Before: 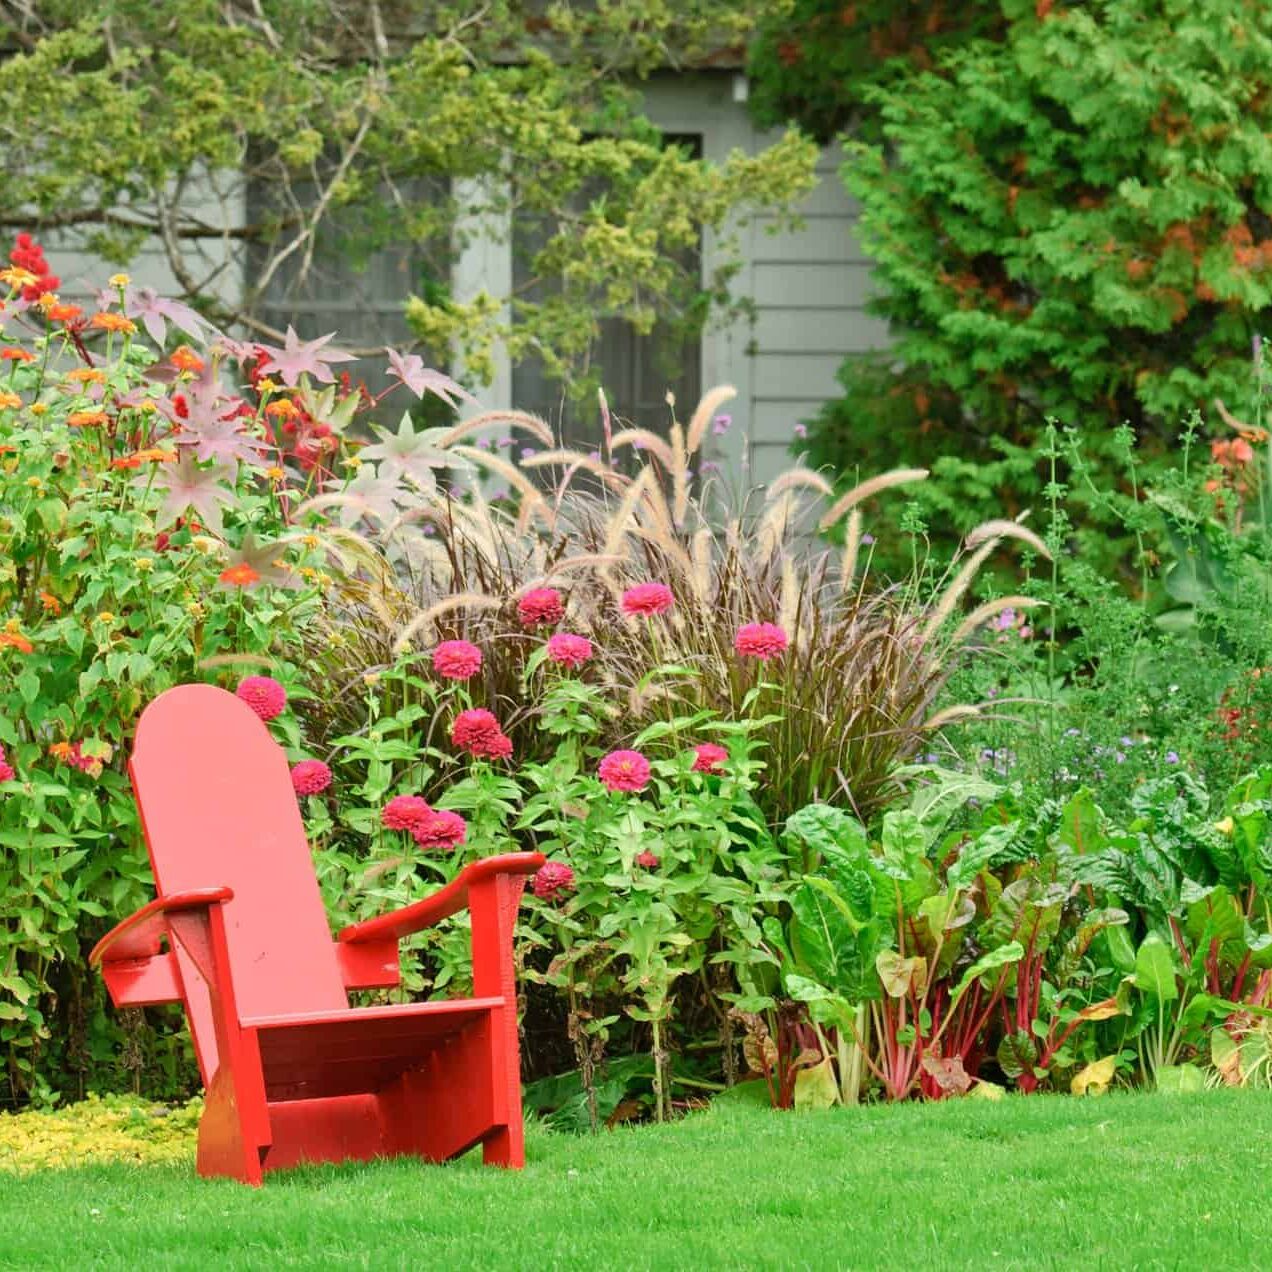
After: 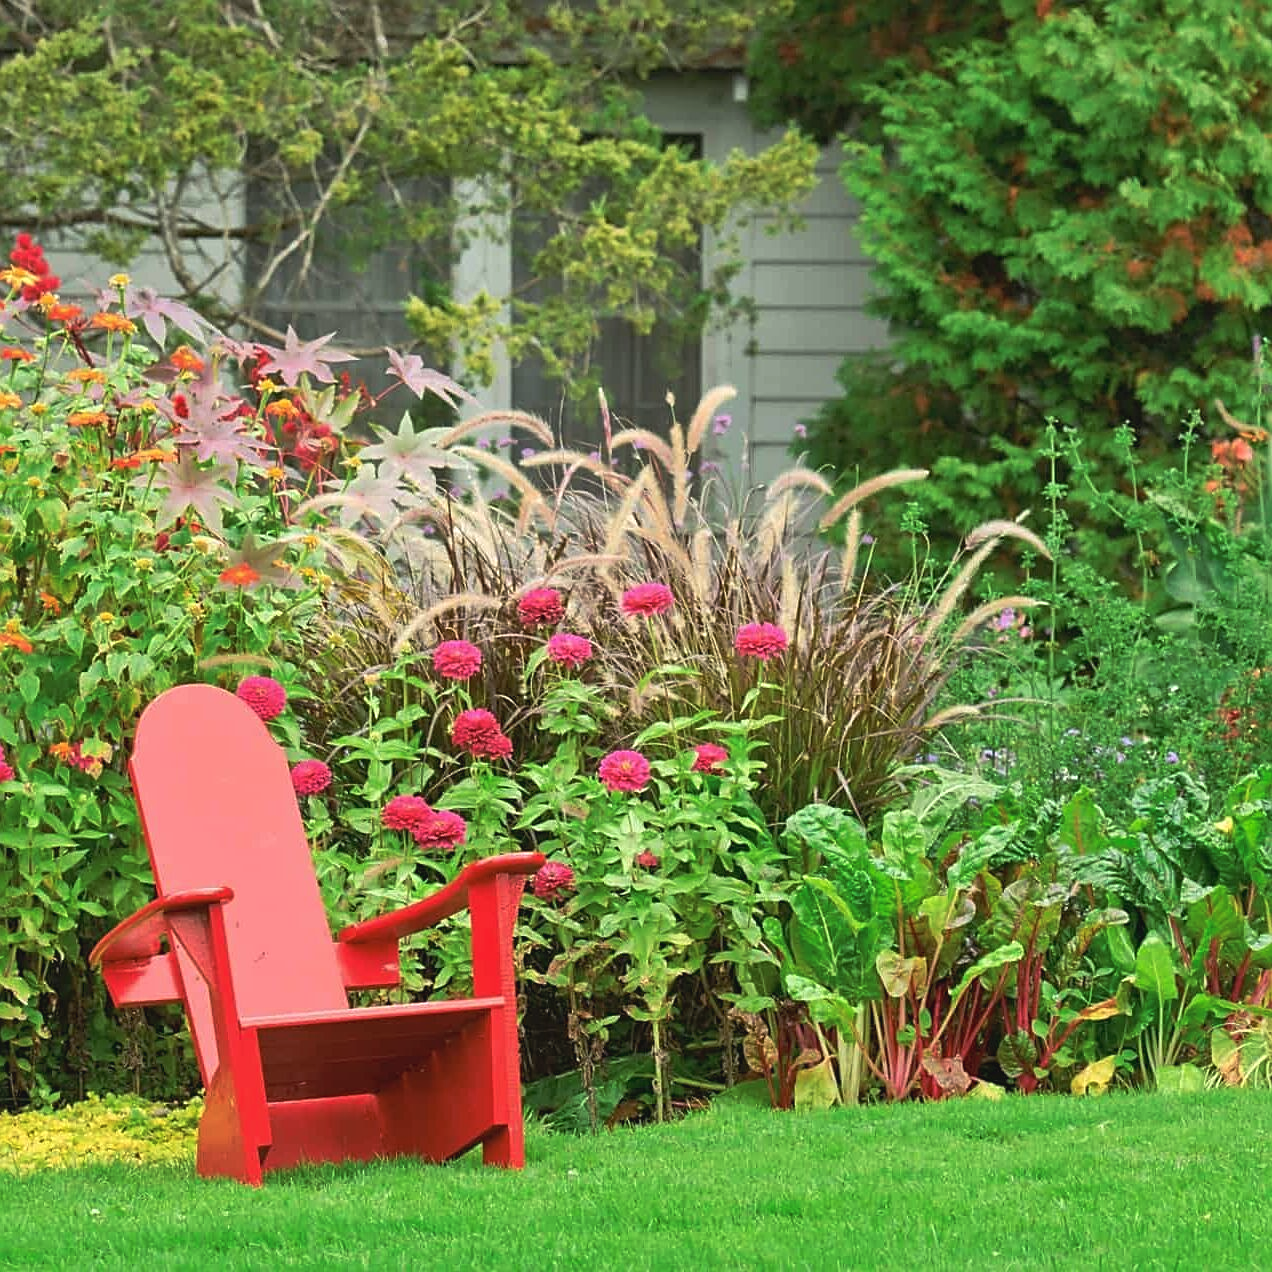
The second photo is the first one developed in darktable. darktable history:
sharpen: on, module defaults
tone curve: curves: ch0 [(0.001, 0.042) (0.128, 0.16) (0.452, 0.42) (0.603, 0.566) (0.754, 0.733) (1, 1)]; ch1 [(0, 0) (0.325, 0.327) (0.412, 0.441) (0.473, 0.466) (0.5, 0.499) (0.549, 0.558) (0.617, 0.625) (0.713, 0.7) (1, 1)]; ch2 [(0, 0) (0.386, 0.397) (0.445, 0.47) (0.505, 0.498) (0.529, 0.524) (0.574, 0.569) (0.652, 0.641) (1, 1)], preserve colors none
